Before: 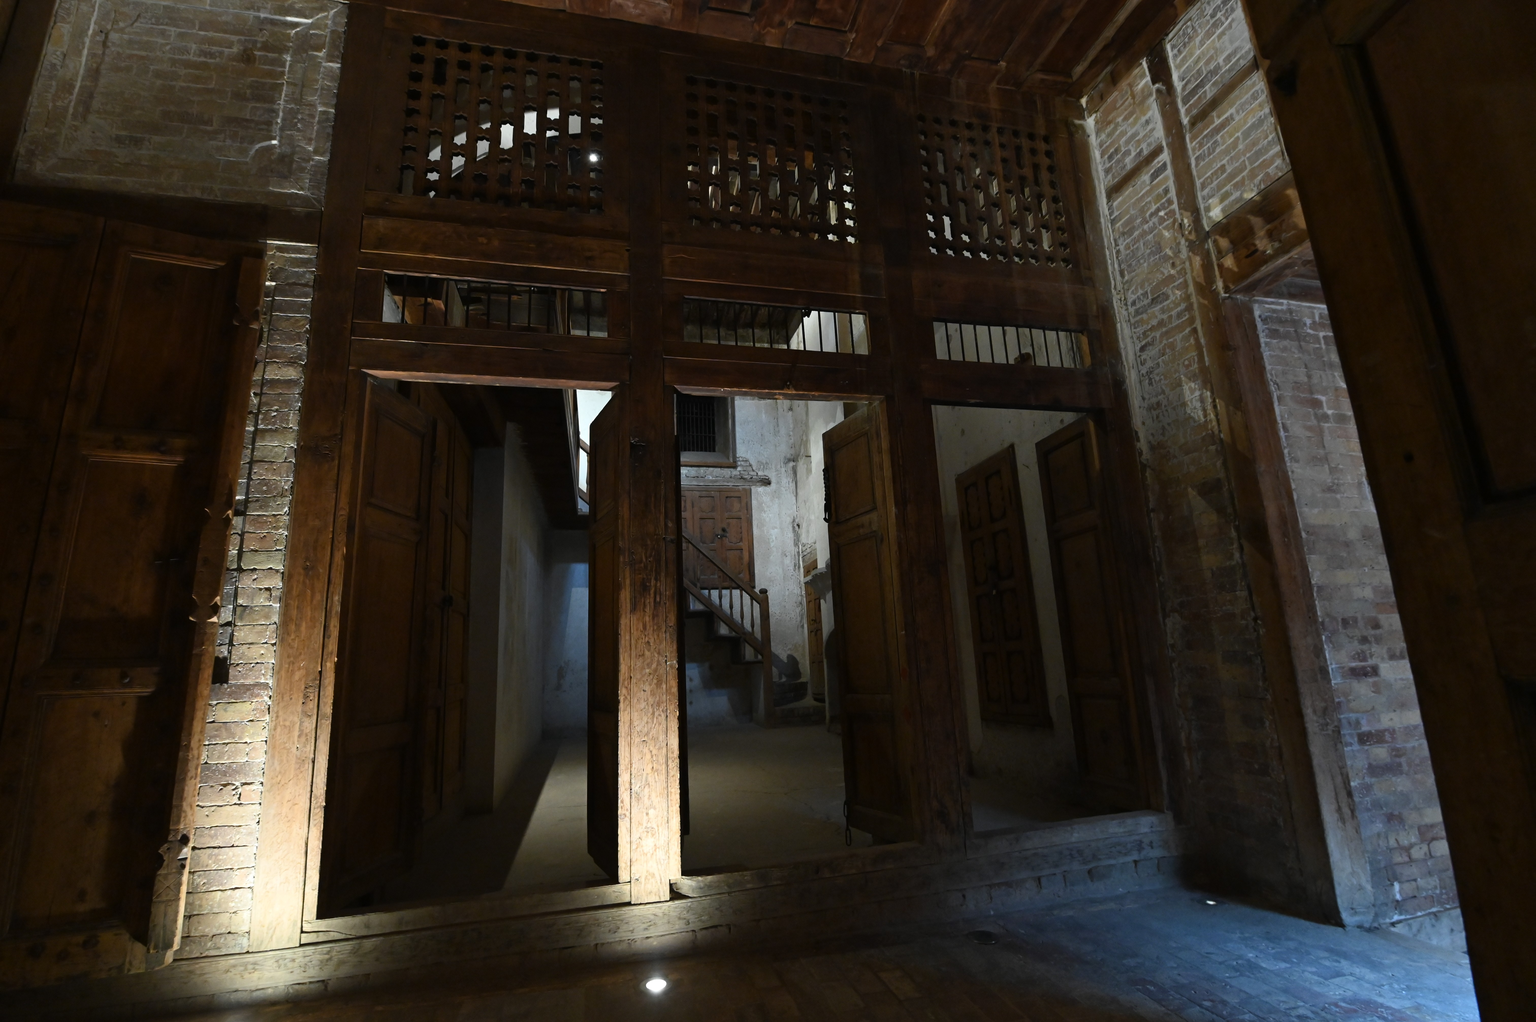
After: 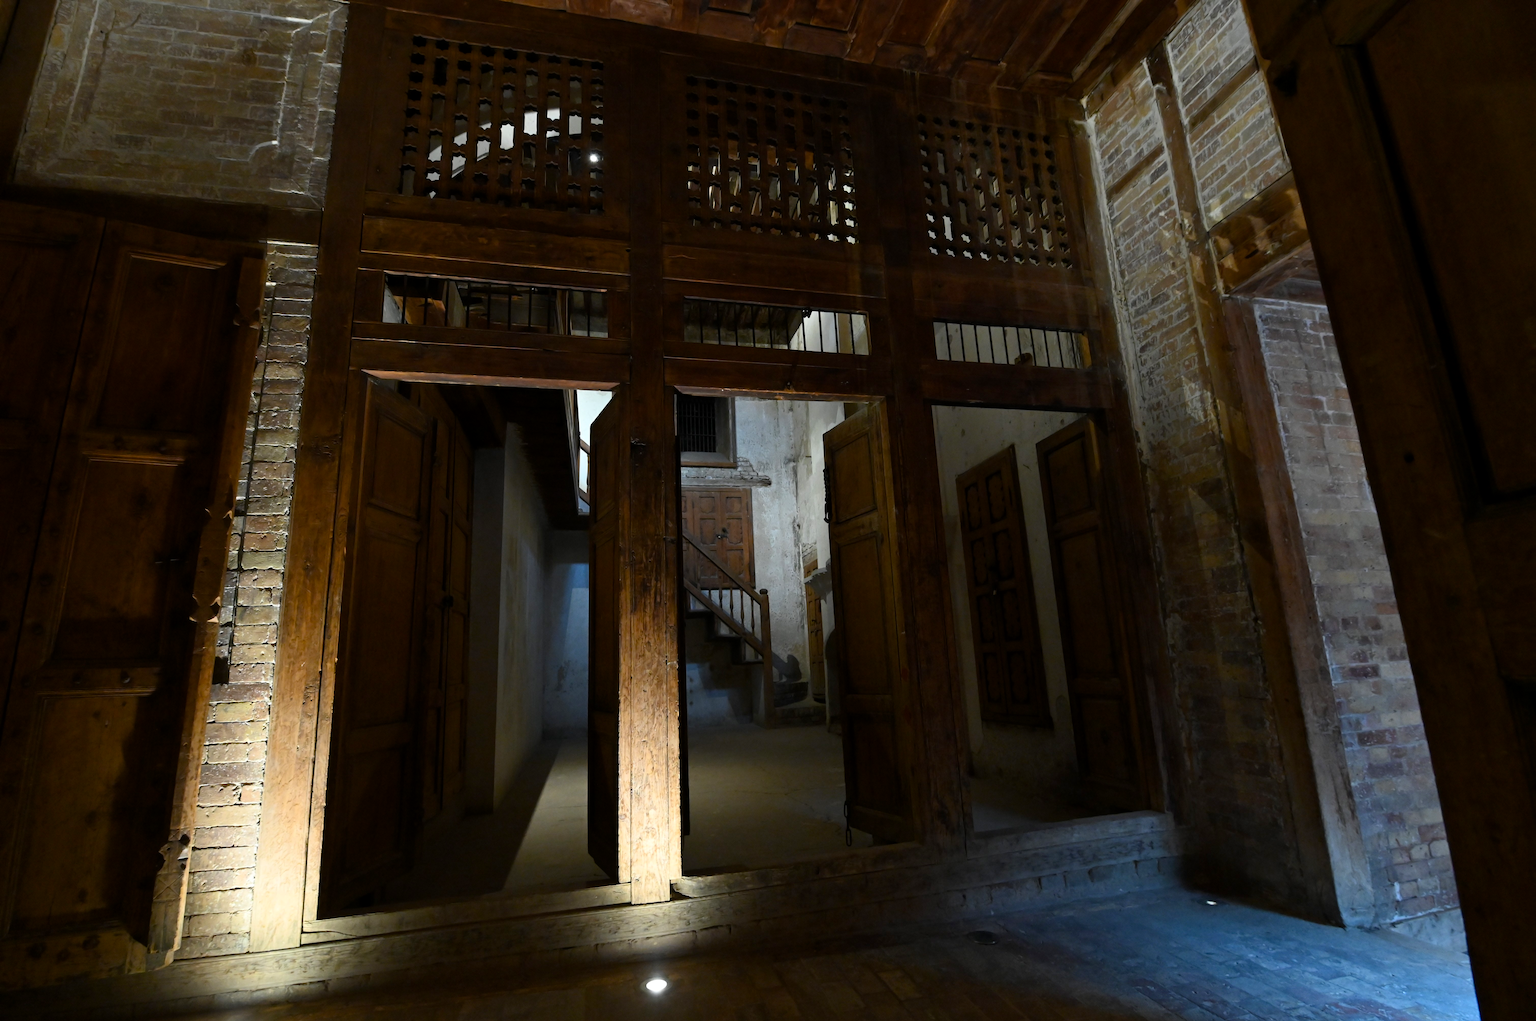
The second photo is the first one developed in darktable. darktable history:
exposure: black level correction 0.002, compensate highlight preservation false
color balance rgb: perceptual saturation grading › global saturation 24.905%
